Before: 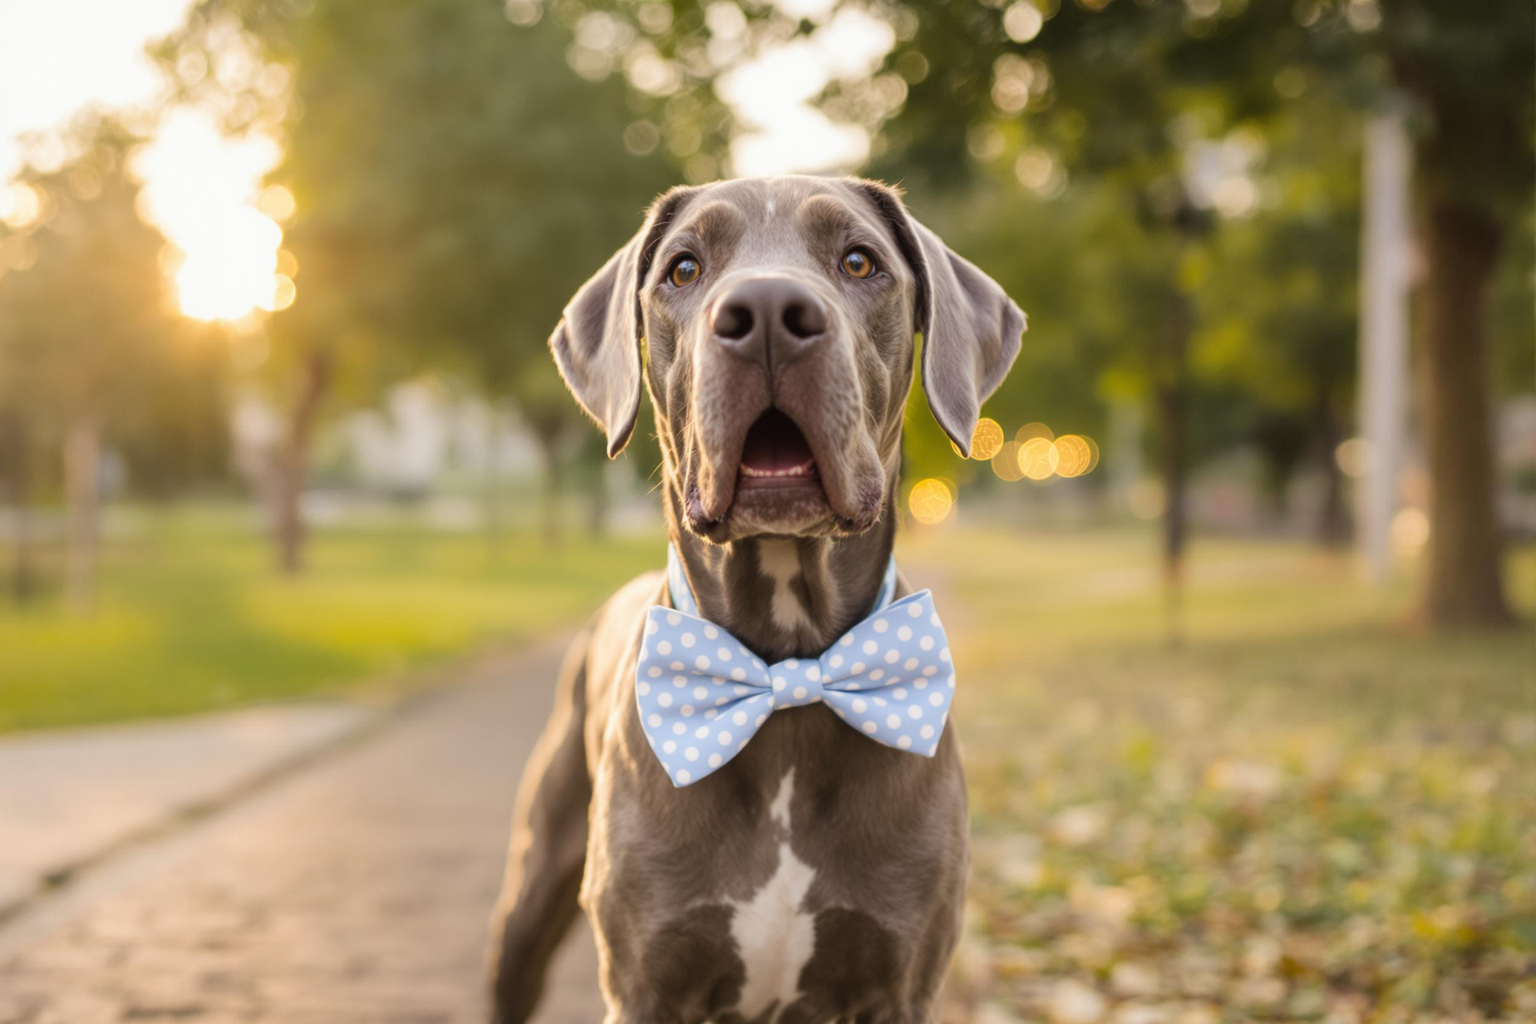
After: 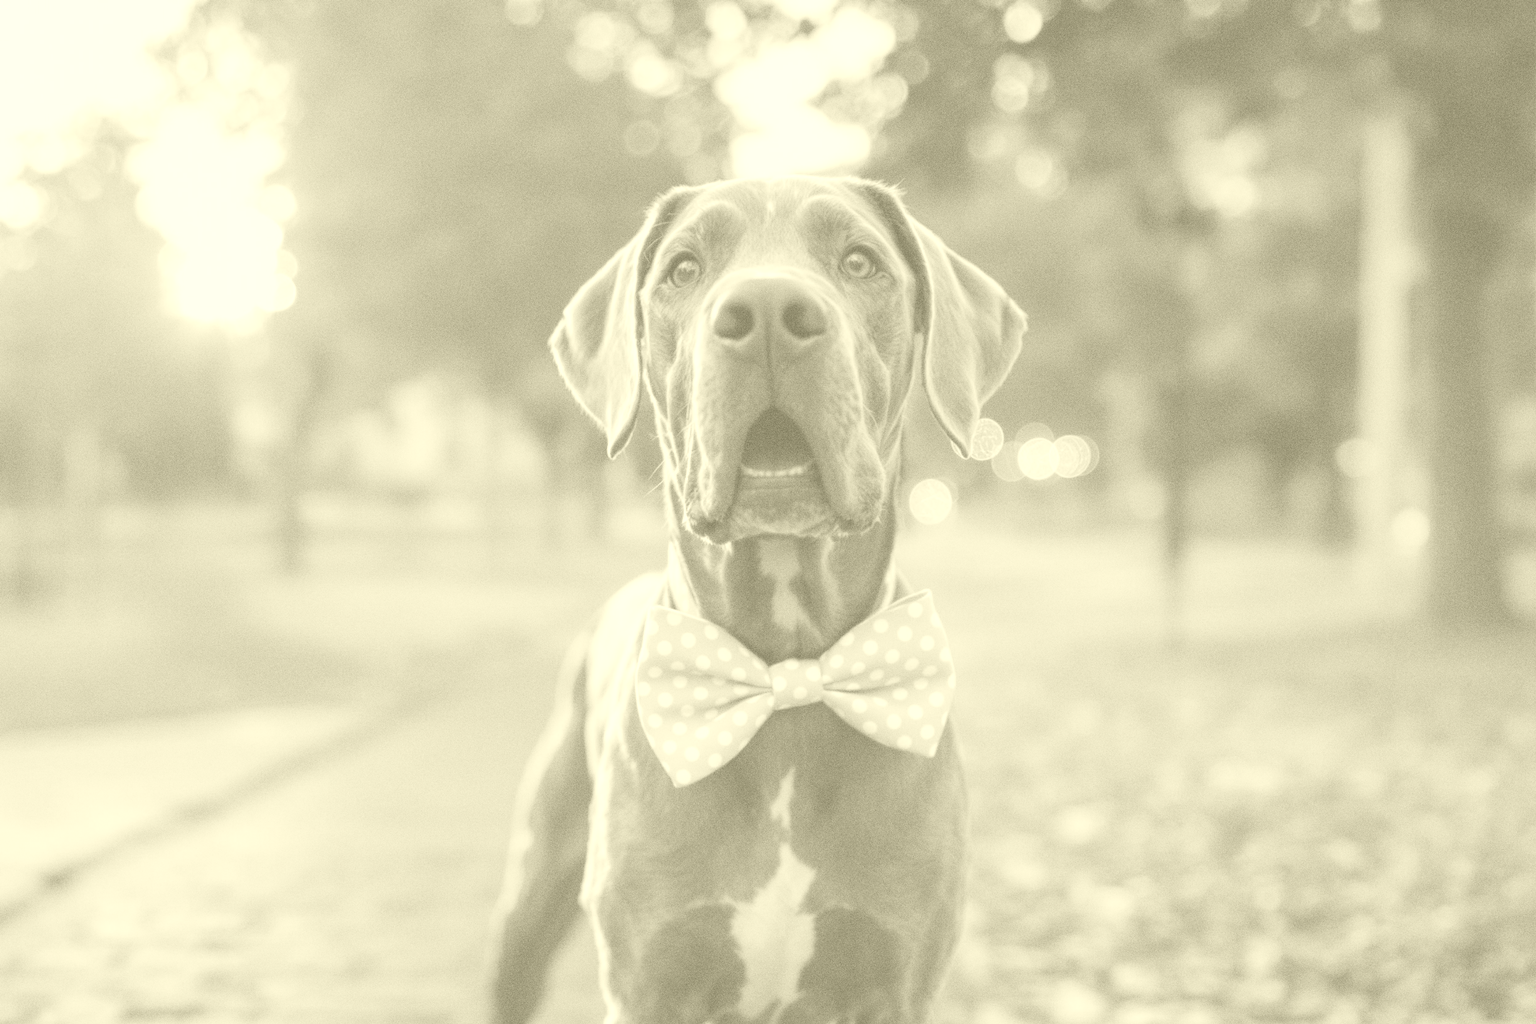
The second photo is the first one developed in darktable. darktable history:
grain: coarseness 0.09 ISO, strength 40%
colorize: hue 43.2°, saturation 40%, version 1
